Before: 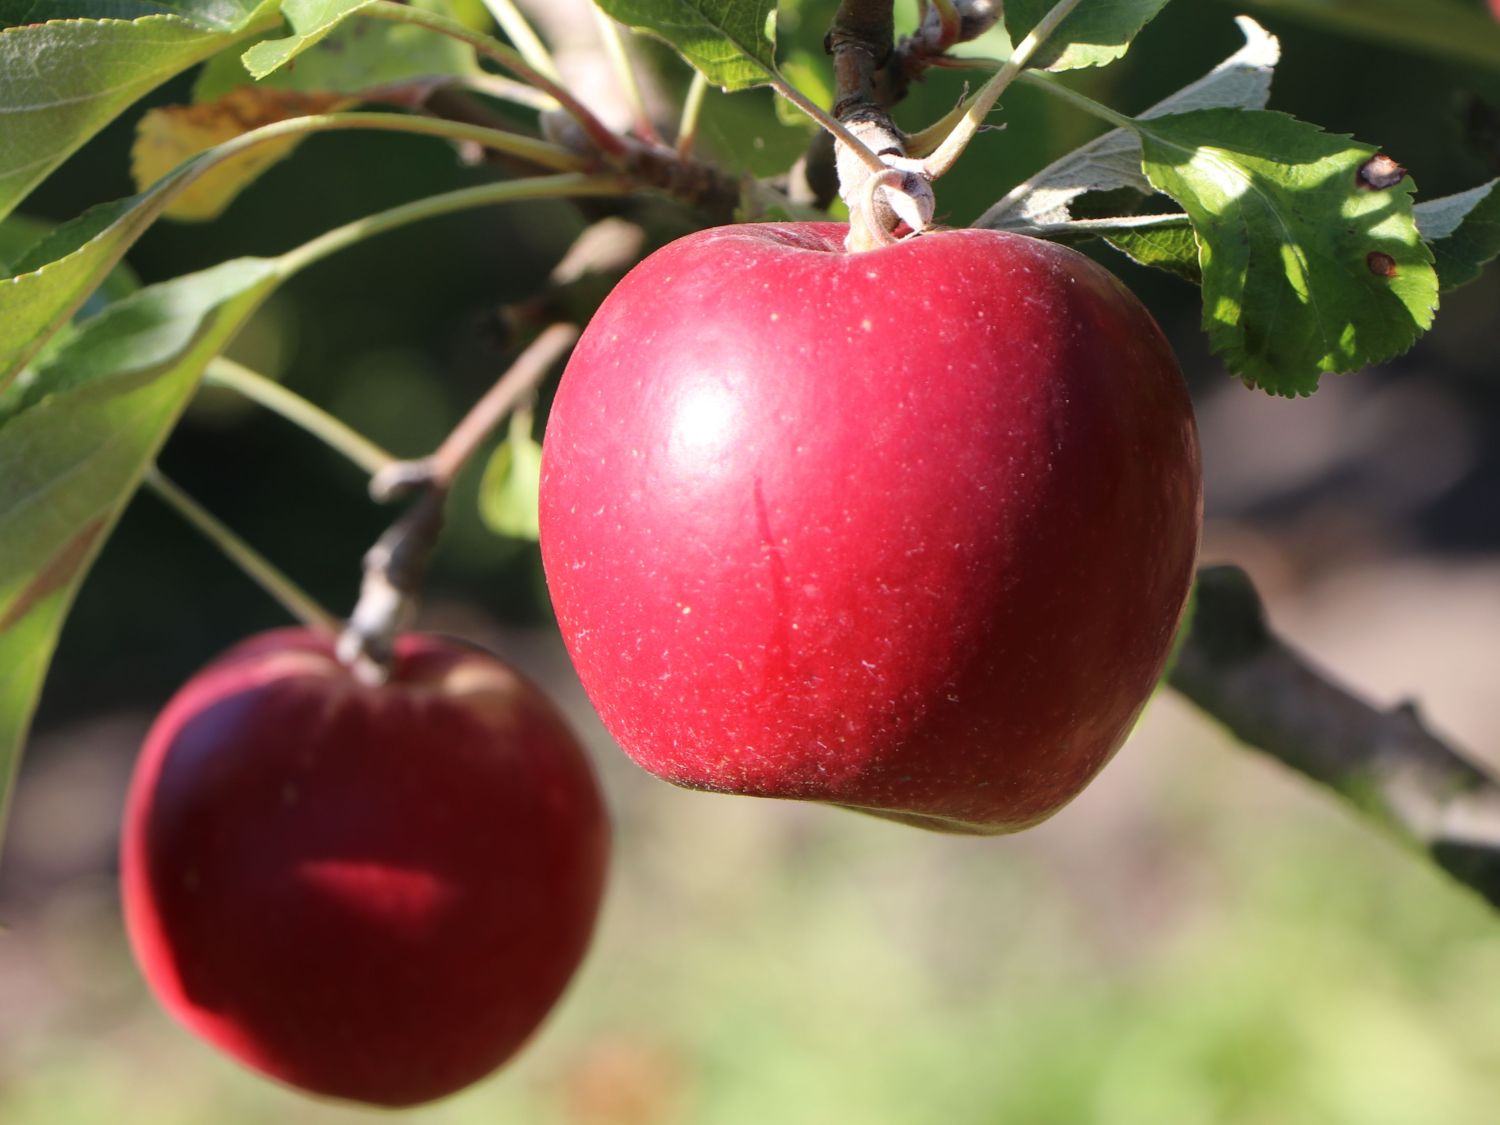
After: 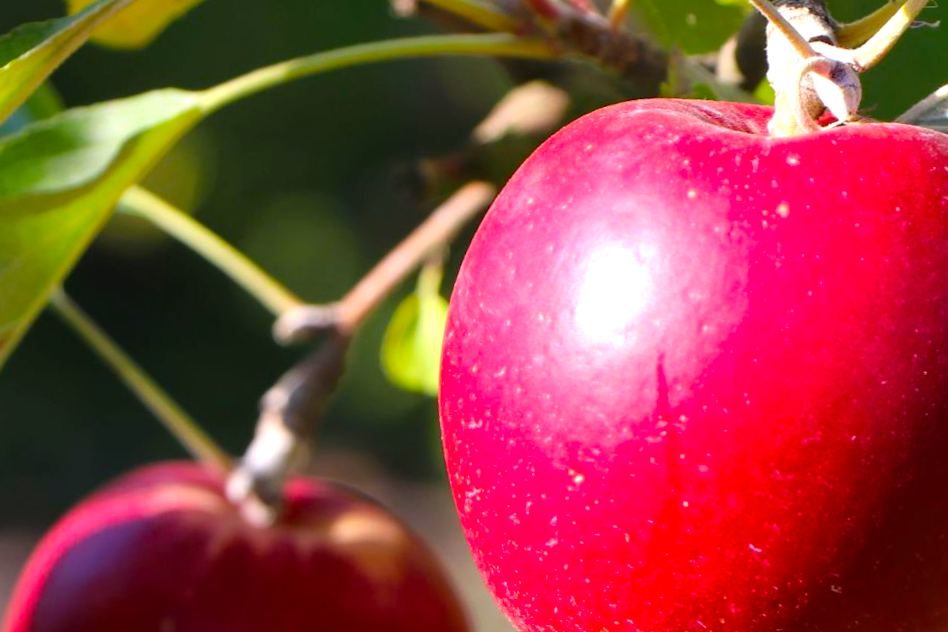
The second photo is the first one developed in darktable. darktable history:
crop and rotate: angle -4.99°, left 2.122%, top 6.945%, right 27.566%, bottom 30.519%
color balance rgb: linear chroma grading › global chroma 15%, perceptual saturation grading › global saturation 30%
exposure: exposure 0.367 EV, compensate highlight preservation false
